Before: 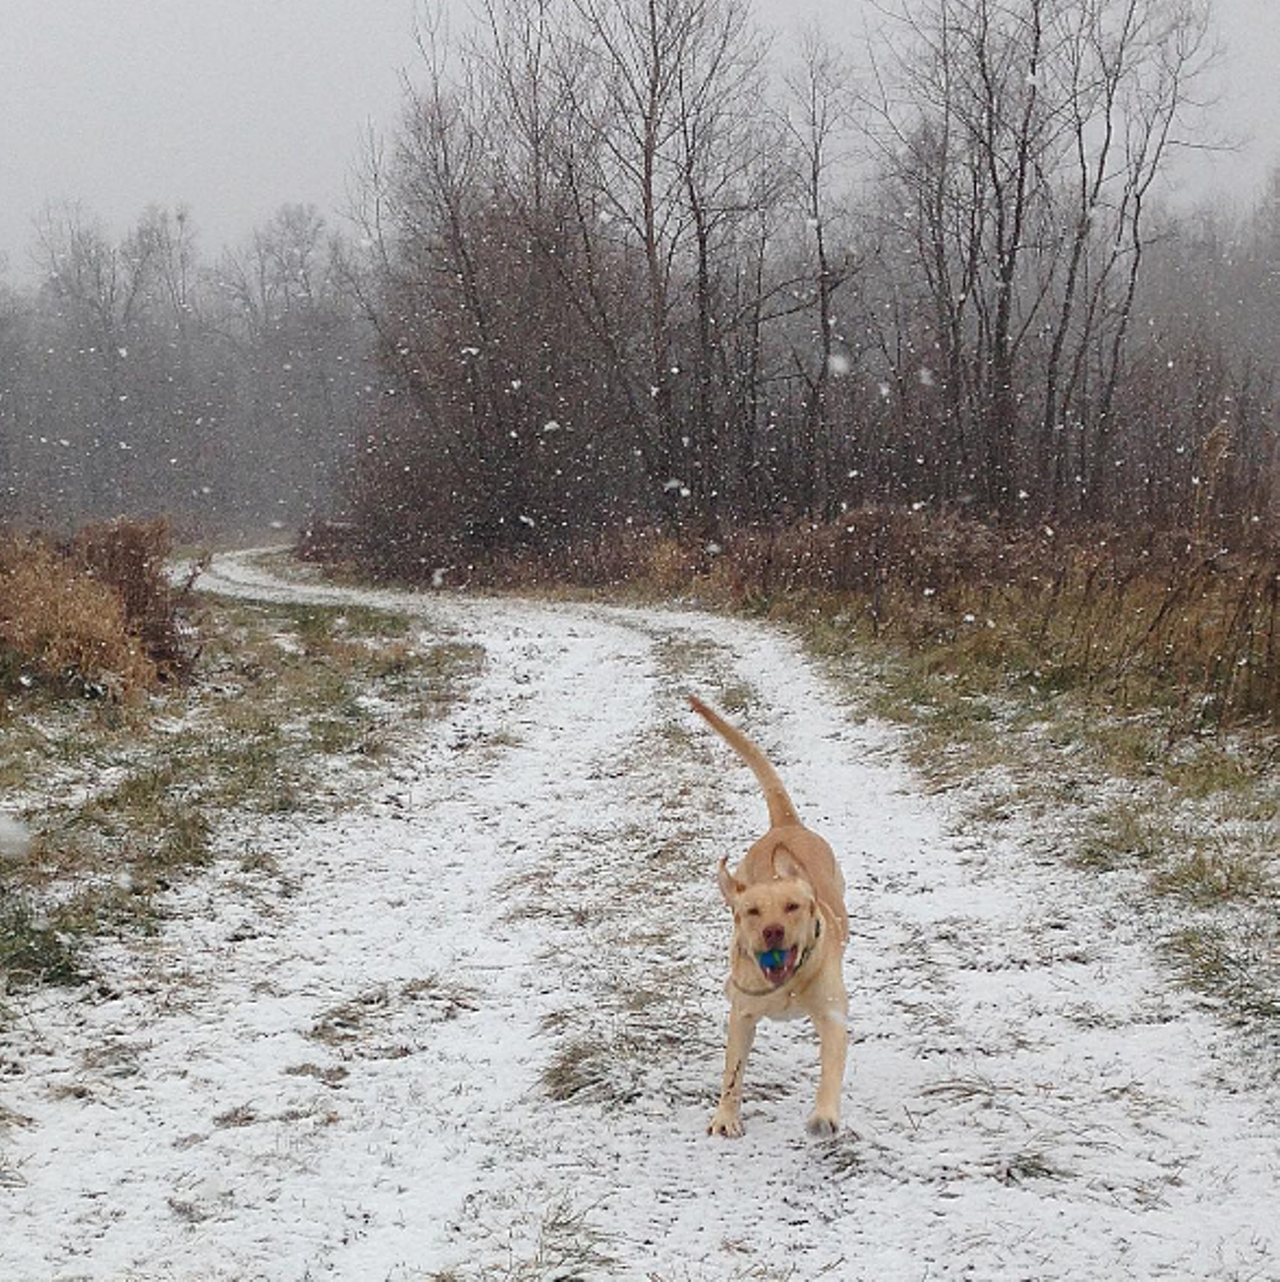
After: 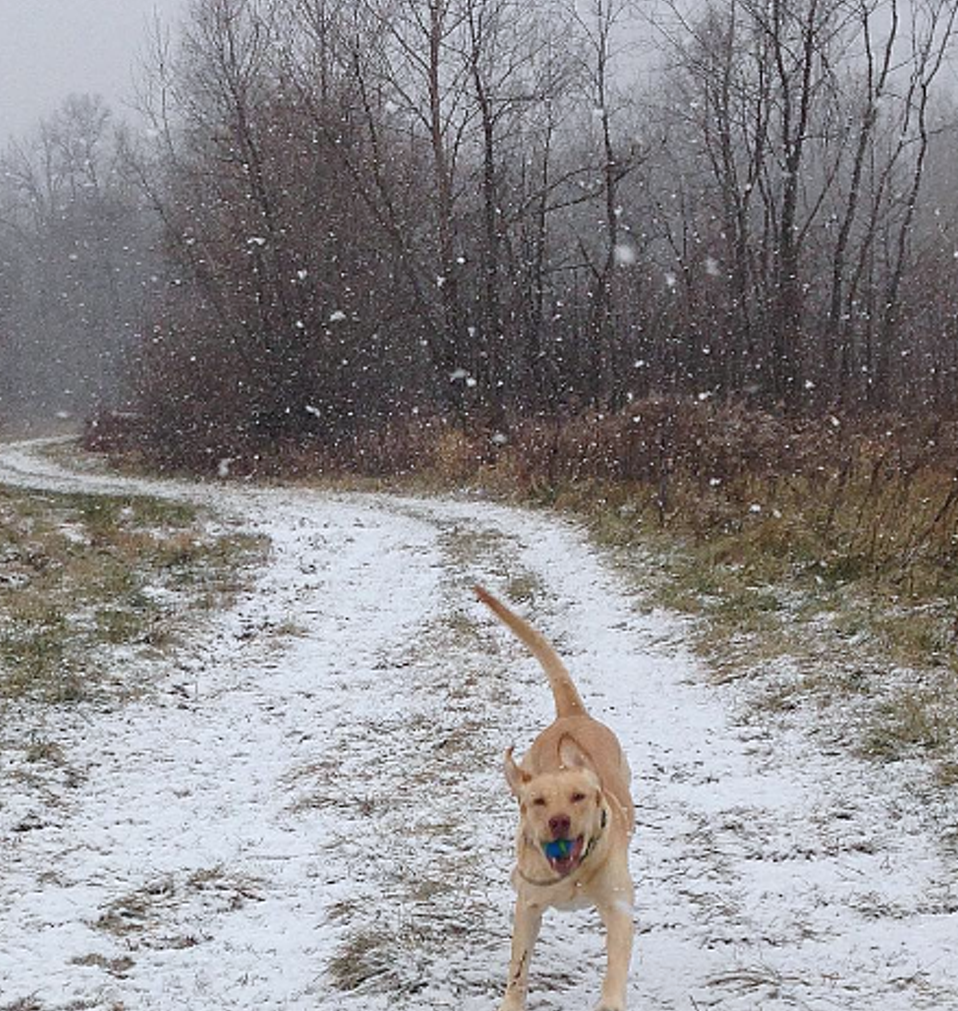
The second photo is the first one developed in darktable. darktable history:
crop: left 16.768%, top 8.653%, right 8.362%, bottom 12.485%
white balance: red 0.983, blue 1.036
